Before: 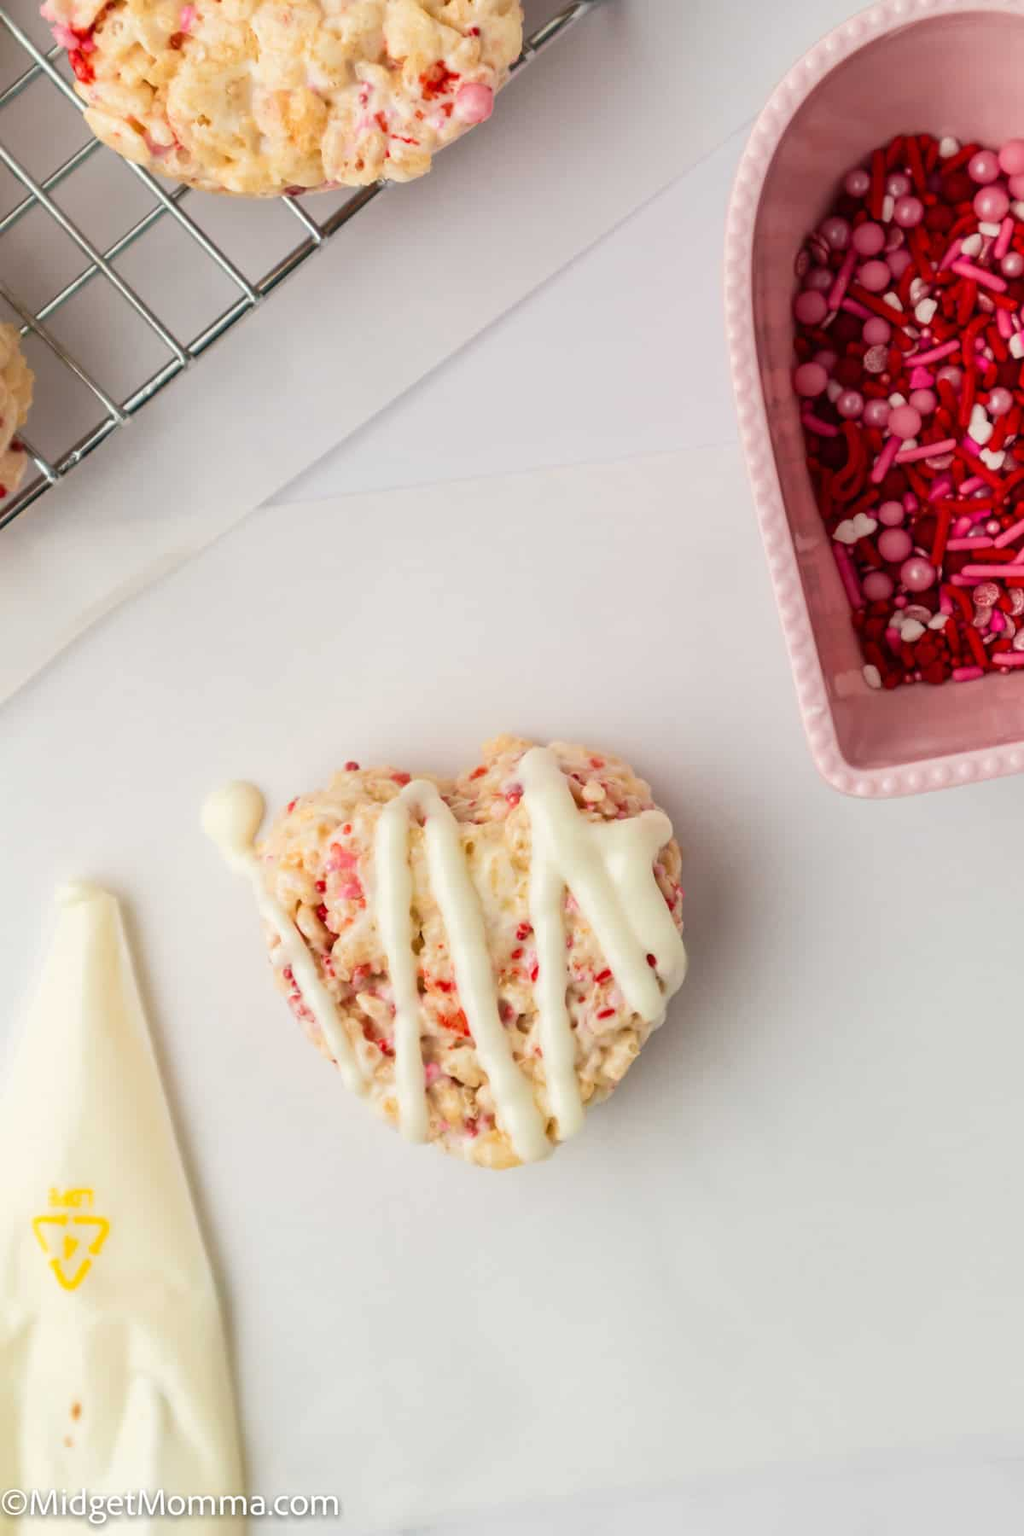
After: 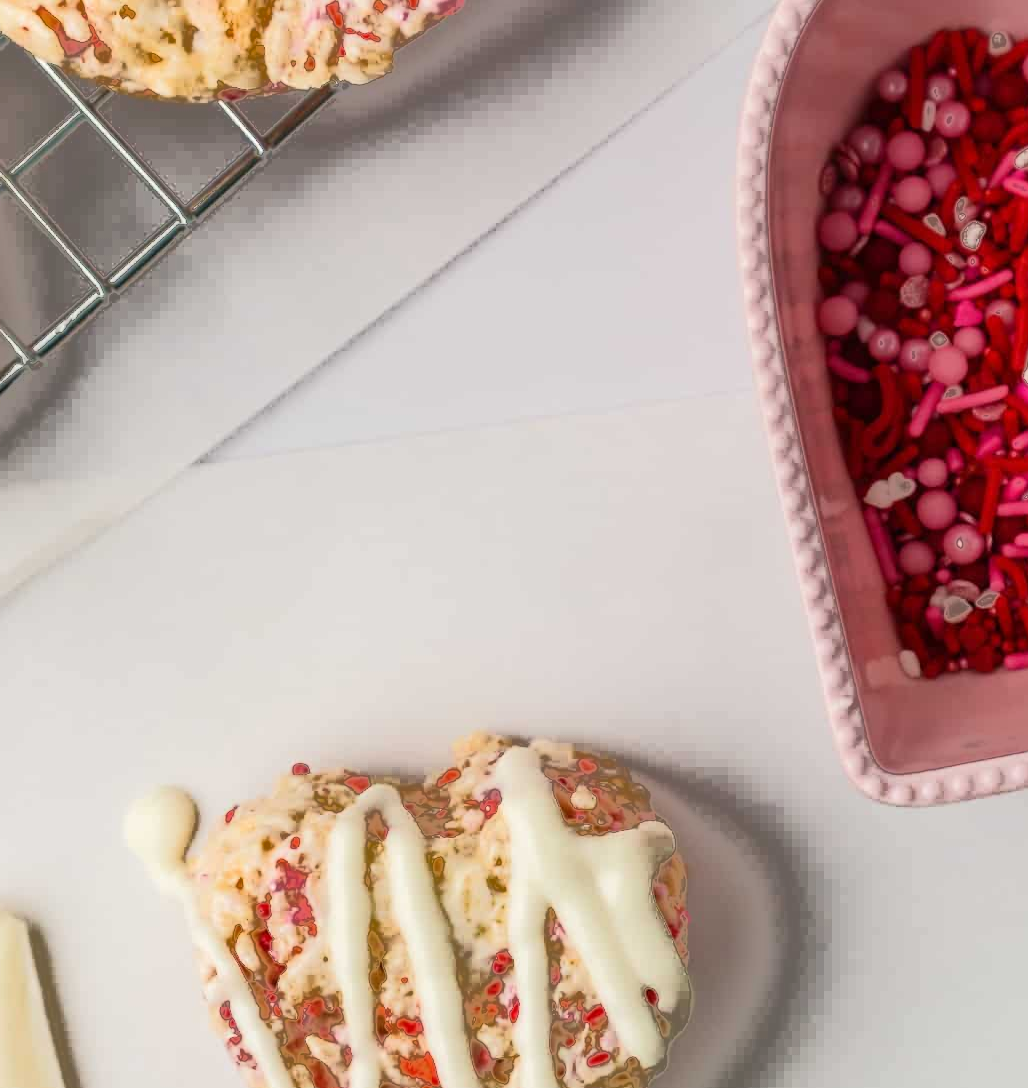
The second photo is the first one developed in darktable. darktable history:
crop and rotate: left 9.345%, top 7.22%, right 4.982%, bottom 32.331%
fill light: exposure -0.73 EV, center 0.69, width 2.2
